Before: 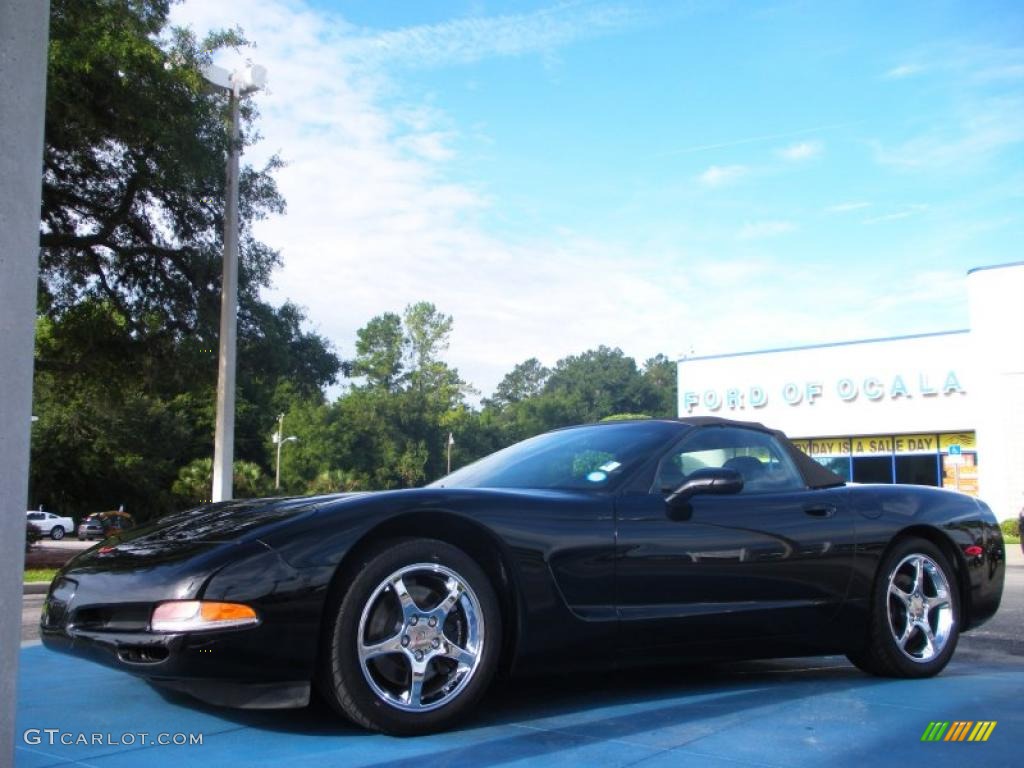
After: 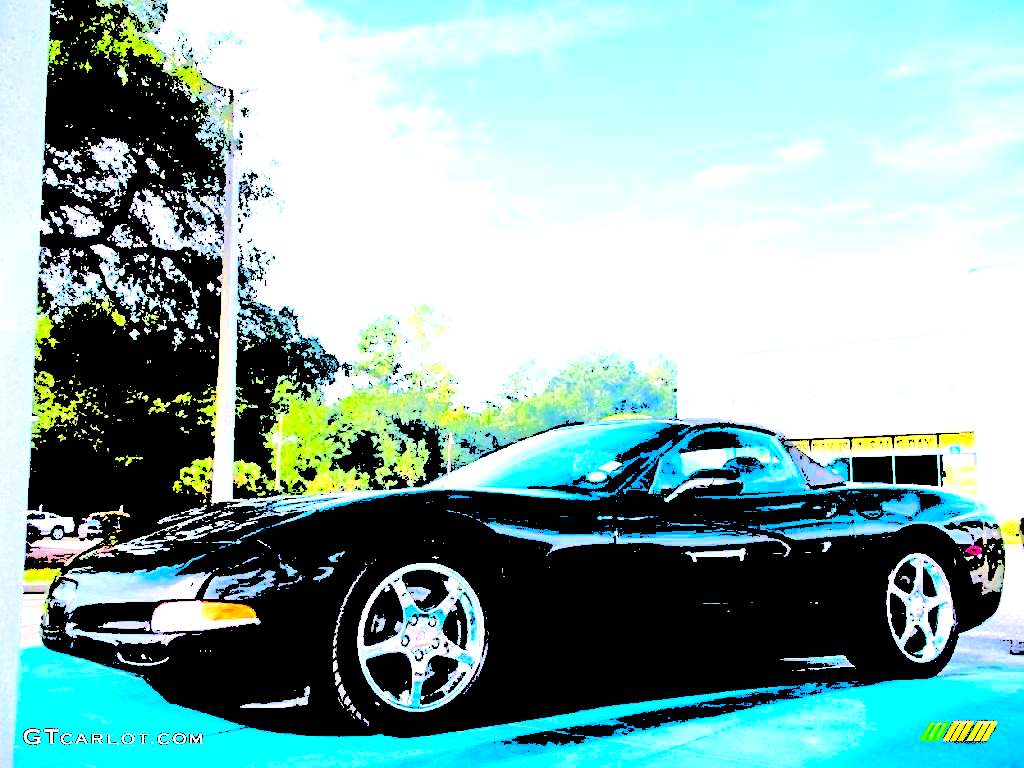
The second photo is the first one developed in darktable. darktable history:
tone equalizer: -7 EV -0.617 EV, -6 EV 1.02 EV, -5 EV -0.471 EV, -4 EV 0.452 EV, -3 EV 0.441 EV, -2 EV 0.131 EV, -1 EV -0.16 EV, +0 EV -0.402 EV
color balance rgb: highlights gain › chroma 3.073%, highlights gain › hue 76.58°, perceptual saturation grading › global saturation 20%, perceptual saturation grading › highlights -25.423%, perceptual saturation grading › shadows 49.761%, perceptual brilliance grading › global brilliance 14.427%, perceptual brilliance grading › shadows -34.768%, global vibrance 11.341%, contrast 4.859%
sharpen: on, module defaults
levels: levels [0.246, 0.256, 0.506]
